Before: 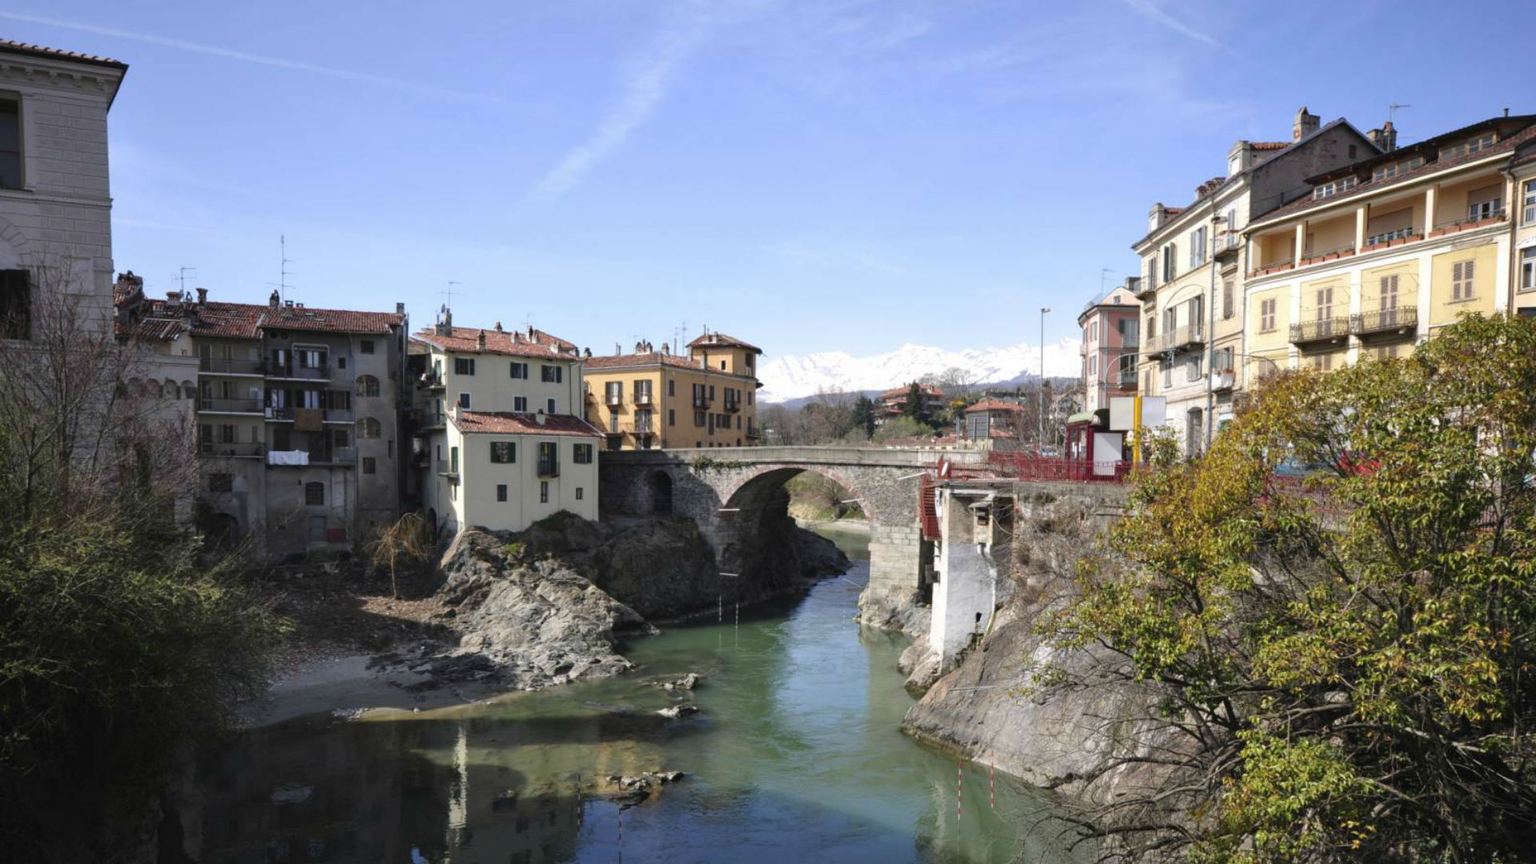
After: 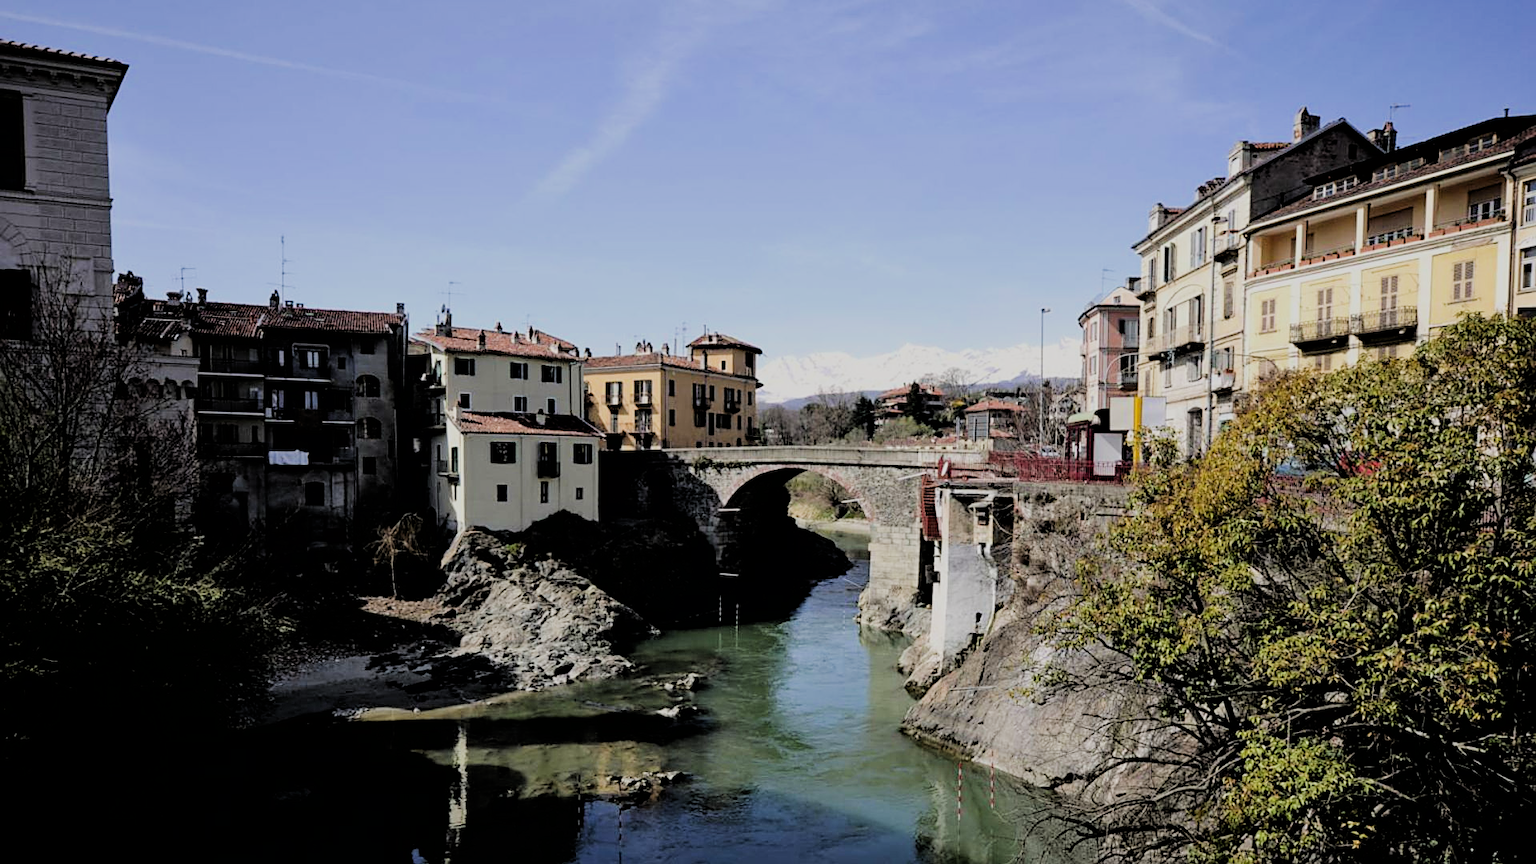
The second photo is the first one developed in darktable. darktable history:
sharpen: on, module defaults
filmic rgb: black relative exposure -3.21 EV, white relative exposure 7.02 EV, hardness 1.46, contrast 1.35
haze removal: compatibility mode true, adaptive false
